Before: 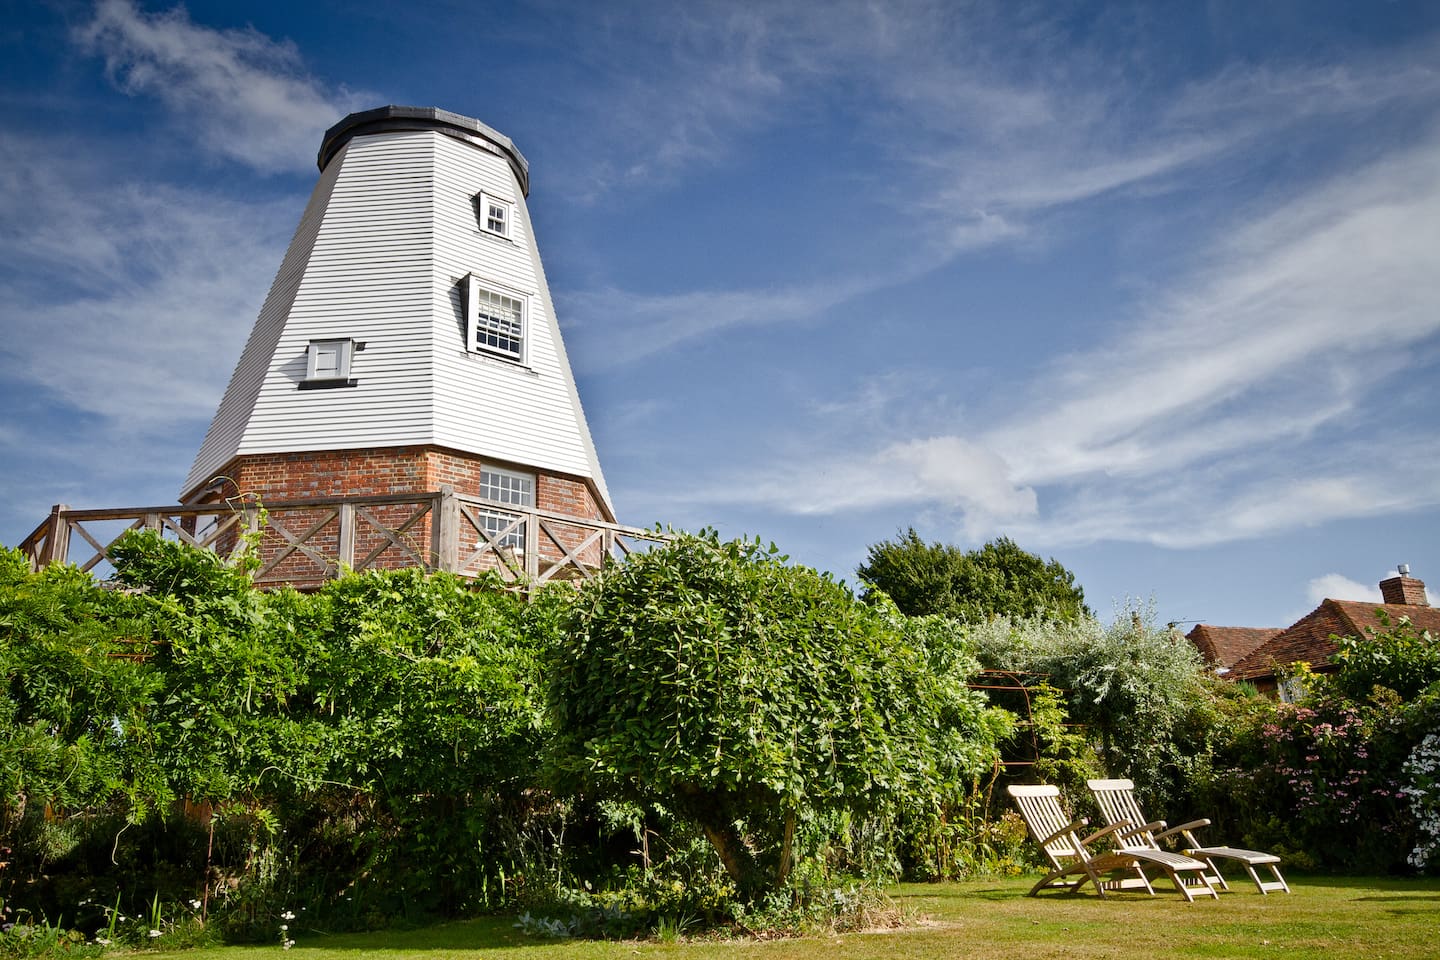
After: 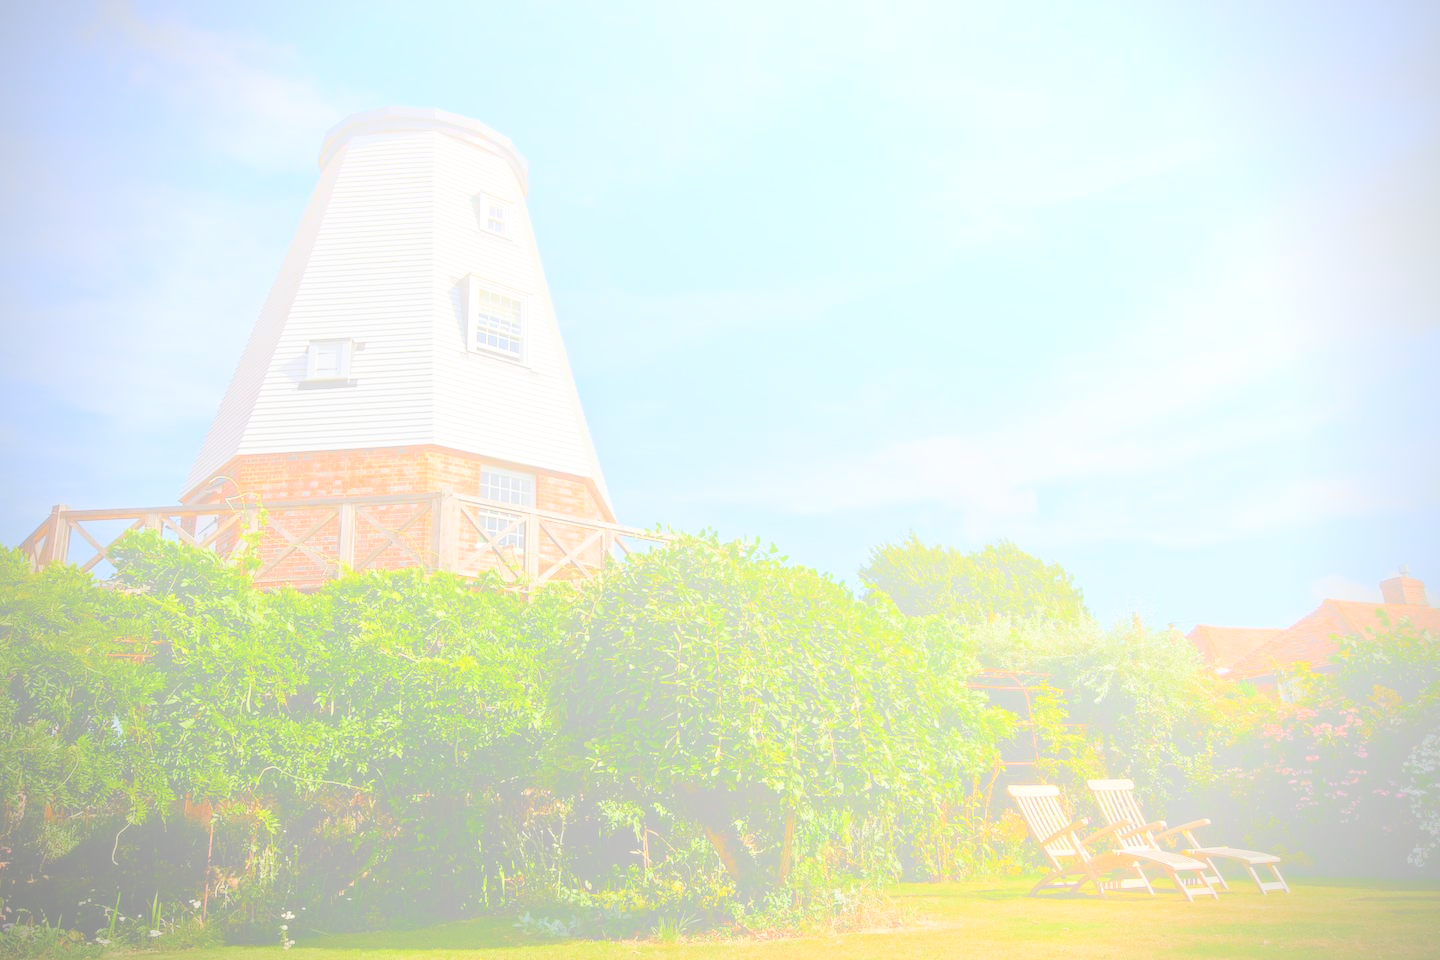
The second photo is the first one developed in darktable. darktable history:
bloom: size 85%, threshold 5%, strength 85%
vignetting: on, module defaults
